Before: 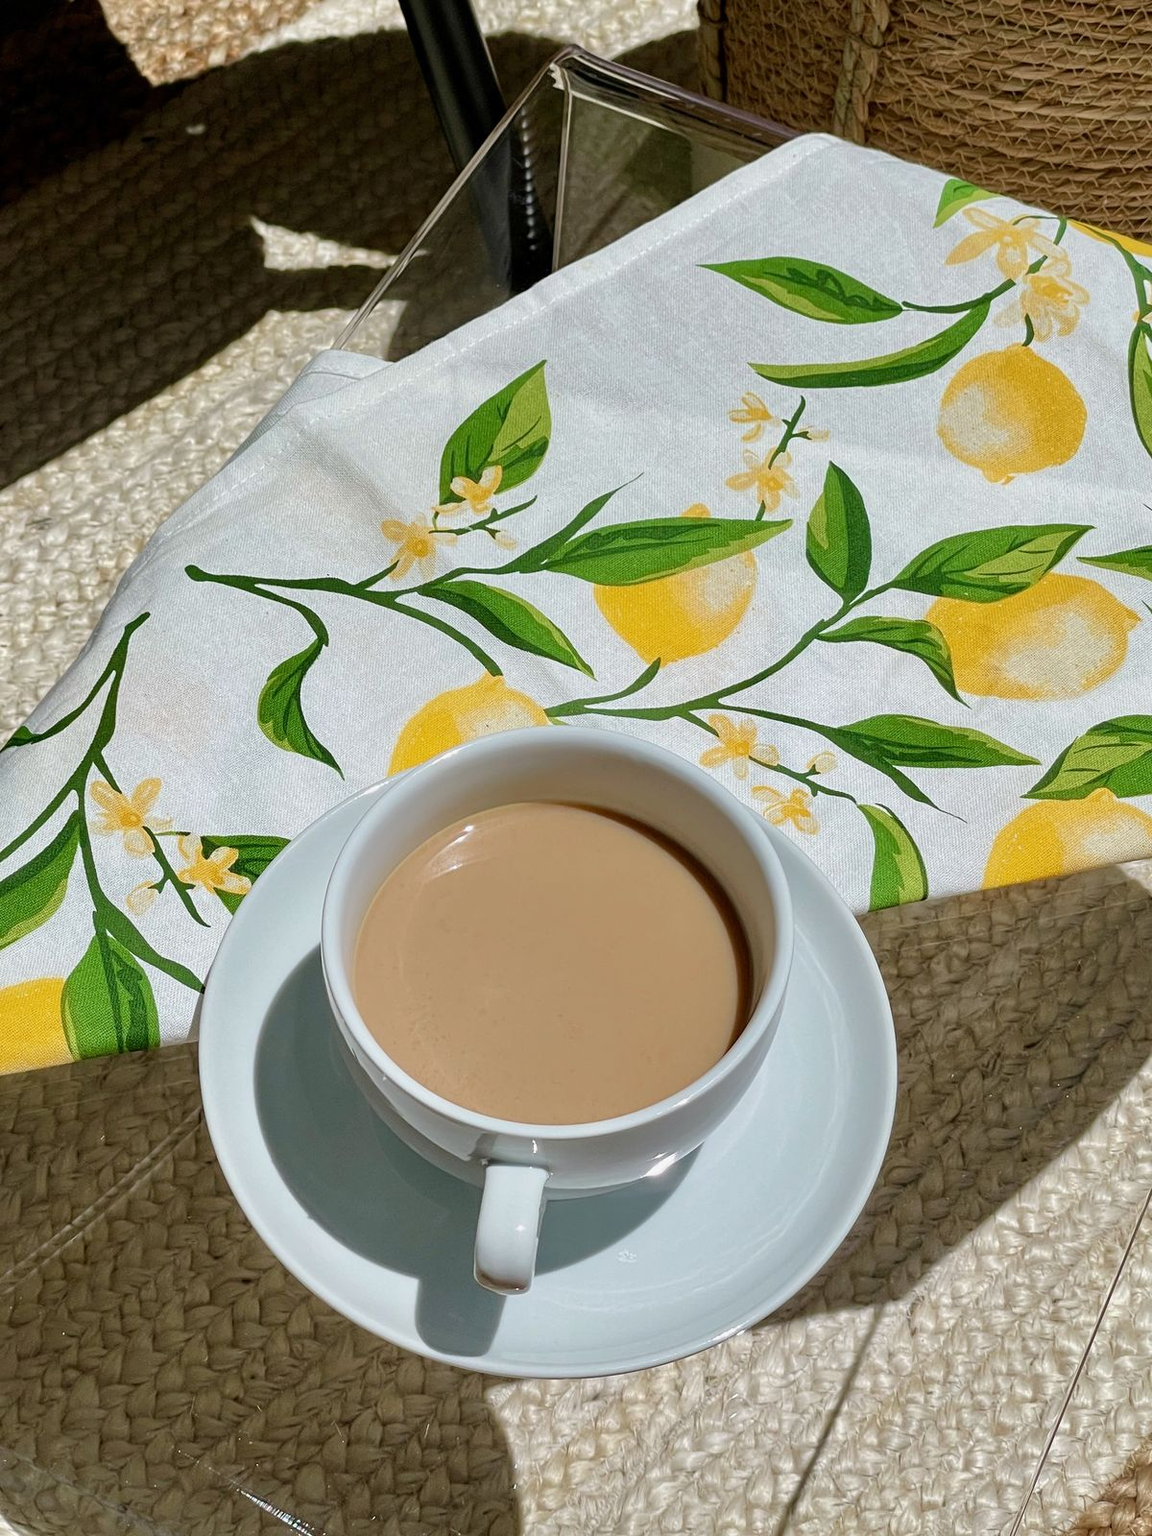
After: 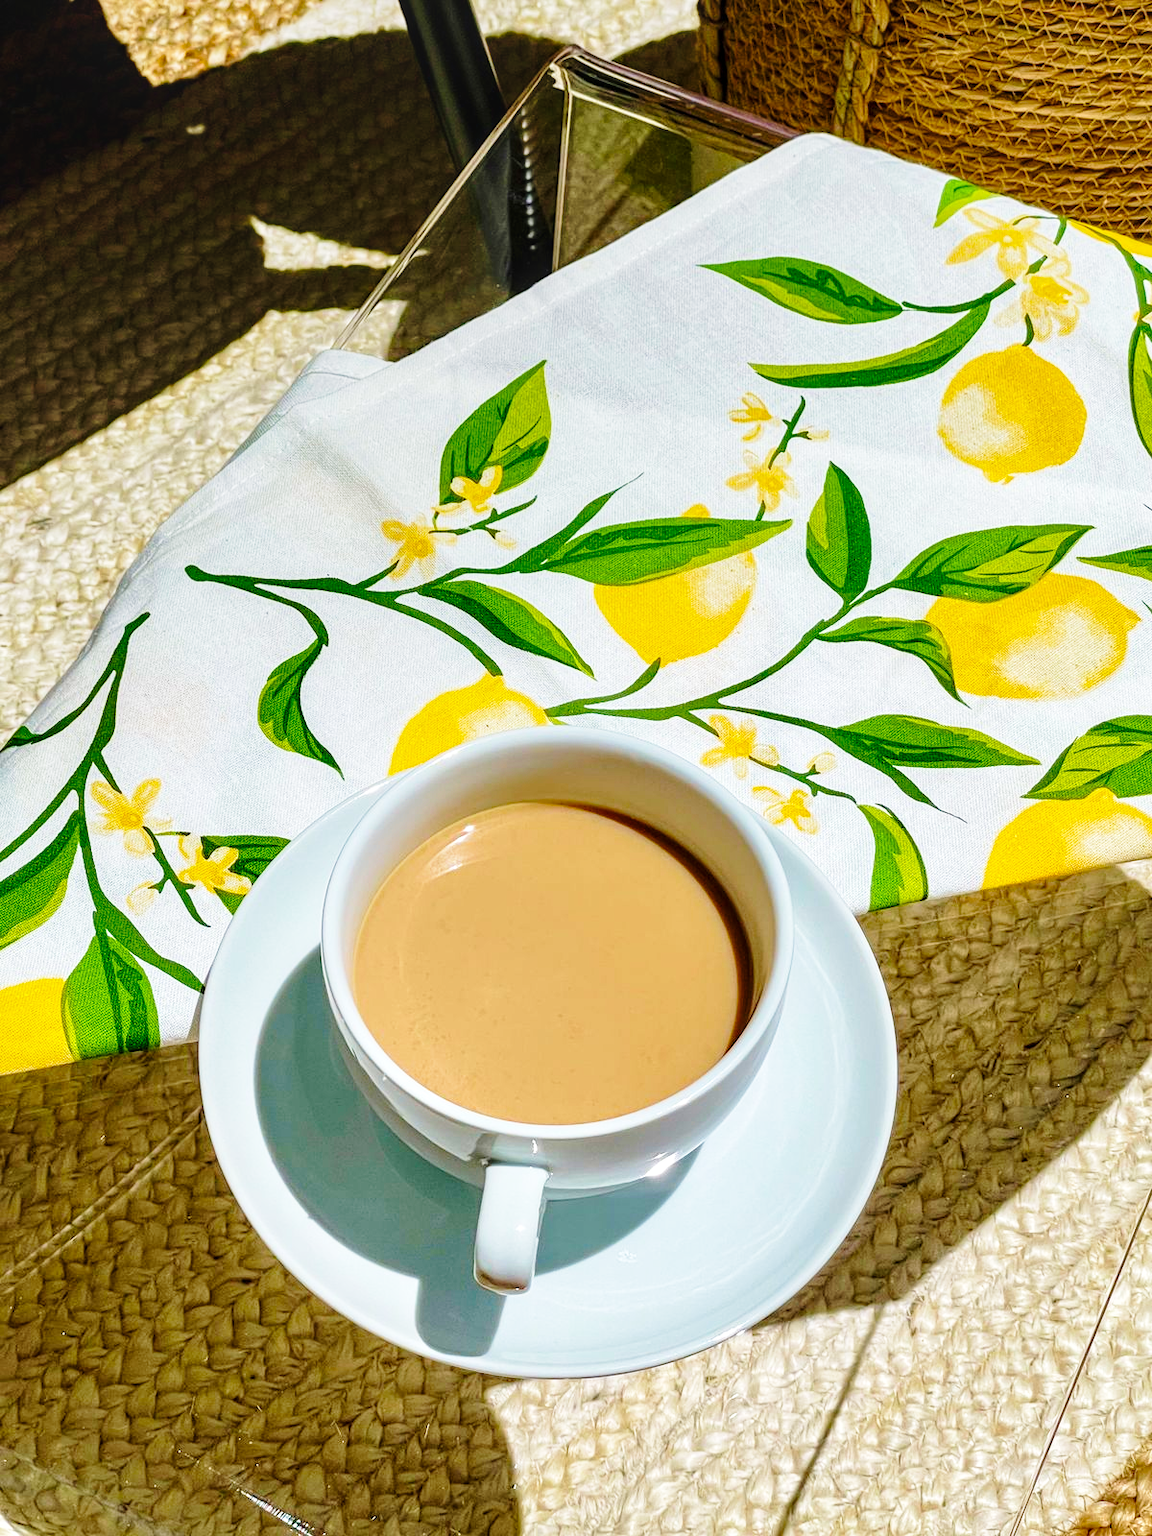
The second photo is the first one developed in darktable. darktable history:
color balance rgb: linear chroma grading › global chroma 10%, perceptual saturation grading › global saturation 30%, global vibrance 10%
base curve: curves: ch0 [(0, 0) (0.028, 0.03) (0.121, 0.232) (0.46, 0.748) (0.859, 0.968) (1, 1)], preserve colors none
velvia: on, module defaults
local contrast: on, module defaults
